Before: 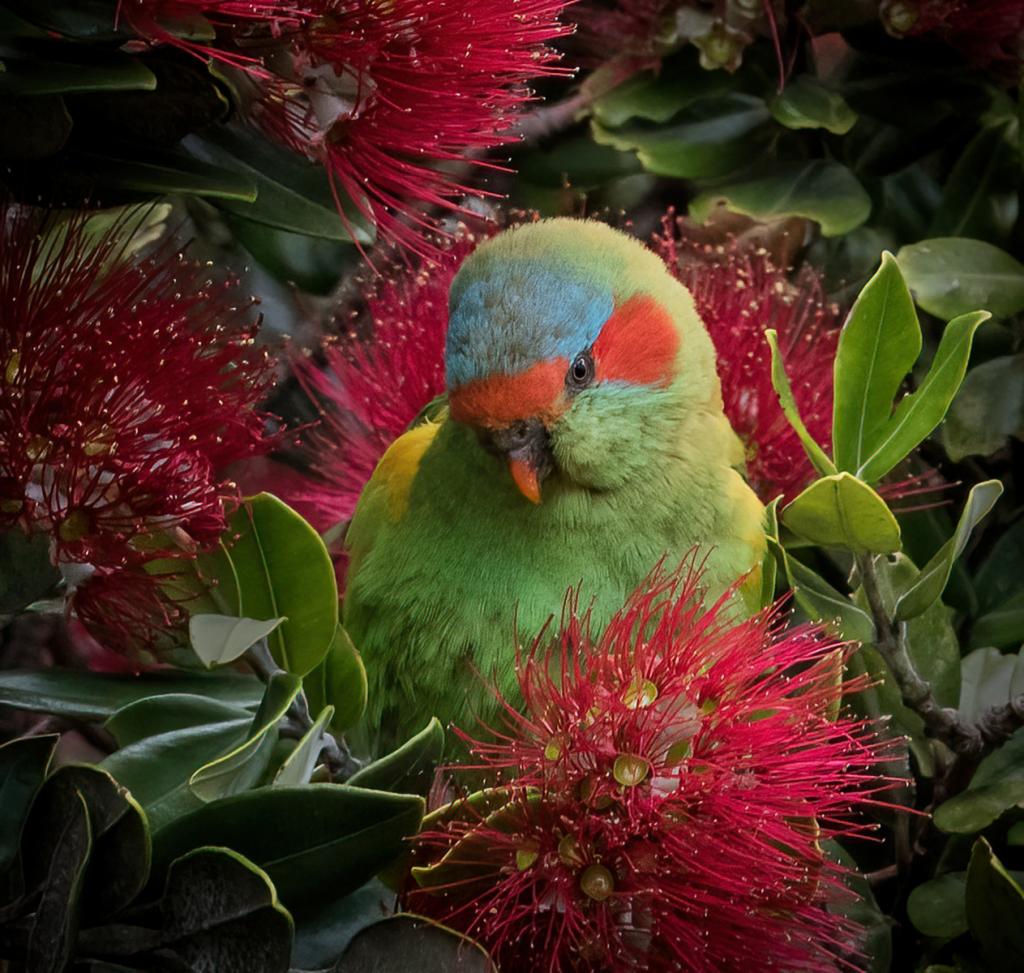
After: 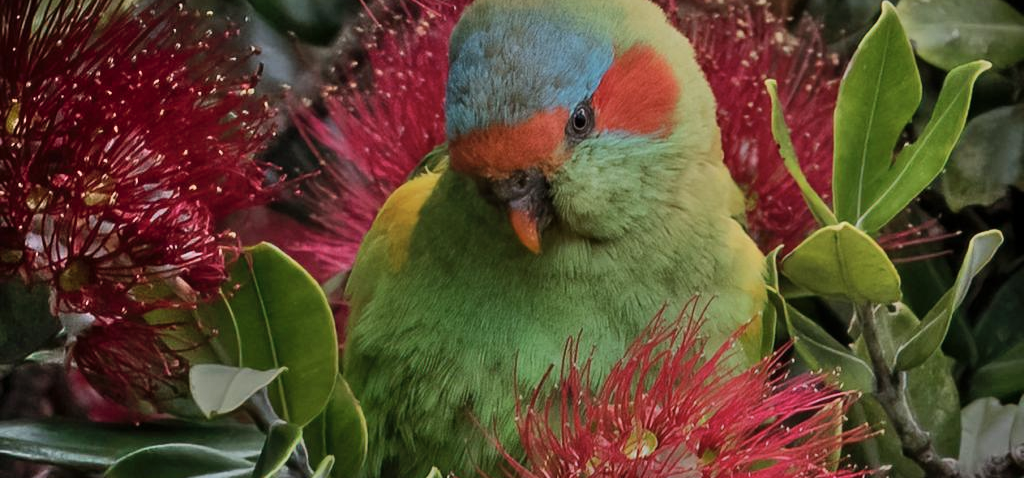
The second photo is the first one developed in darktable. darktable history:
crop and rotate: top 25.759%, bottom 25.048%
shadows and highlights: highlights color adjustment 49.21%, soften with gaussian
contrast brightness saturation: saturation -0.095
exposure: exposure -0.437 EV, compensate highlight preservation false
